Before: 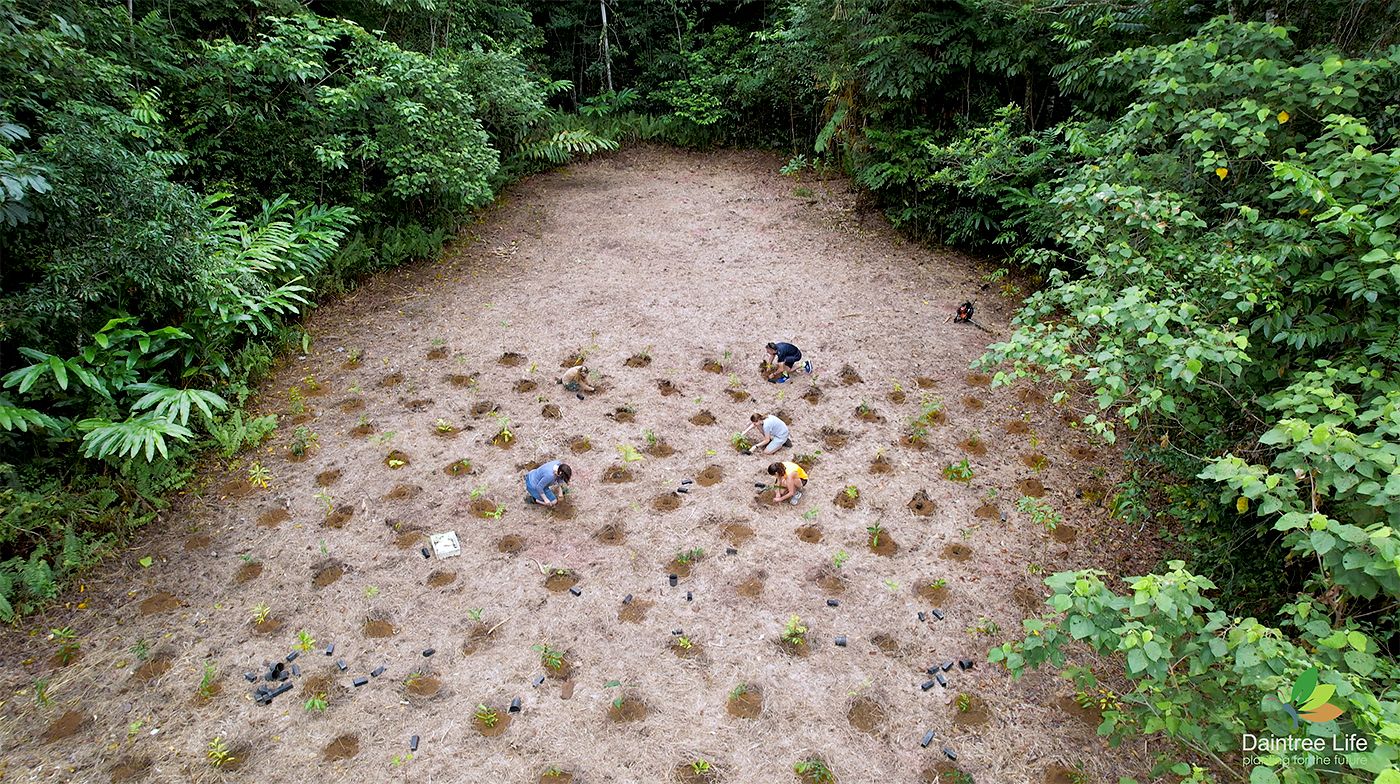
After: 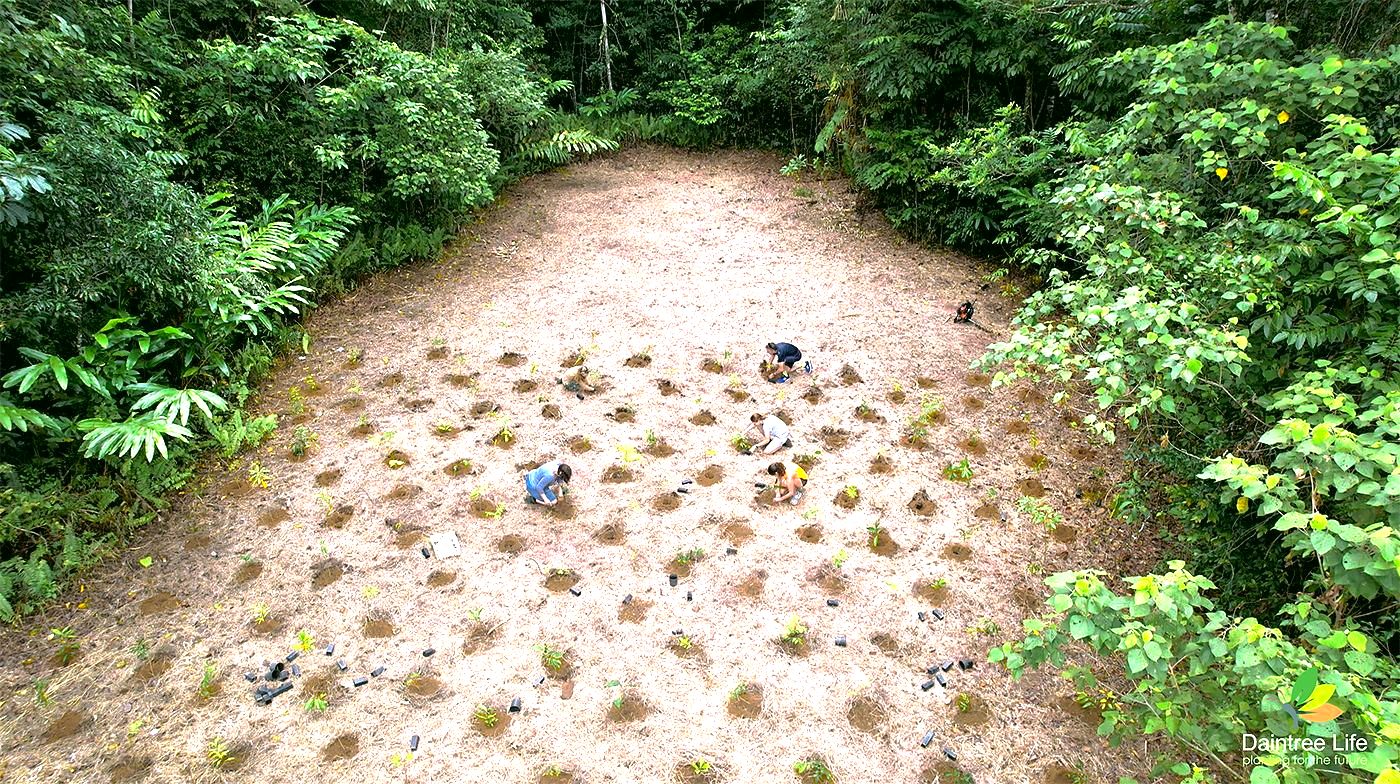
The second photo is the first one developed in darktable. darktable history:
tone curve: curves: ch0 [(0, 0) (0.568, 0.517) (0.8, 0.717) (1, 1)], preserve colors none
tone equalizer: on, module defaults
color correction: highlights a* 3.98, highlights b* 4.96, shadows a* -7.5, shadows b* 4.6
exposure: black level correction 0, exposure 1.096 EV, compensate highlight preservation false
